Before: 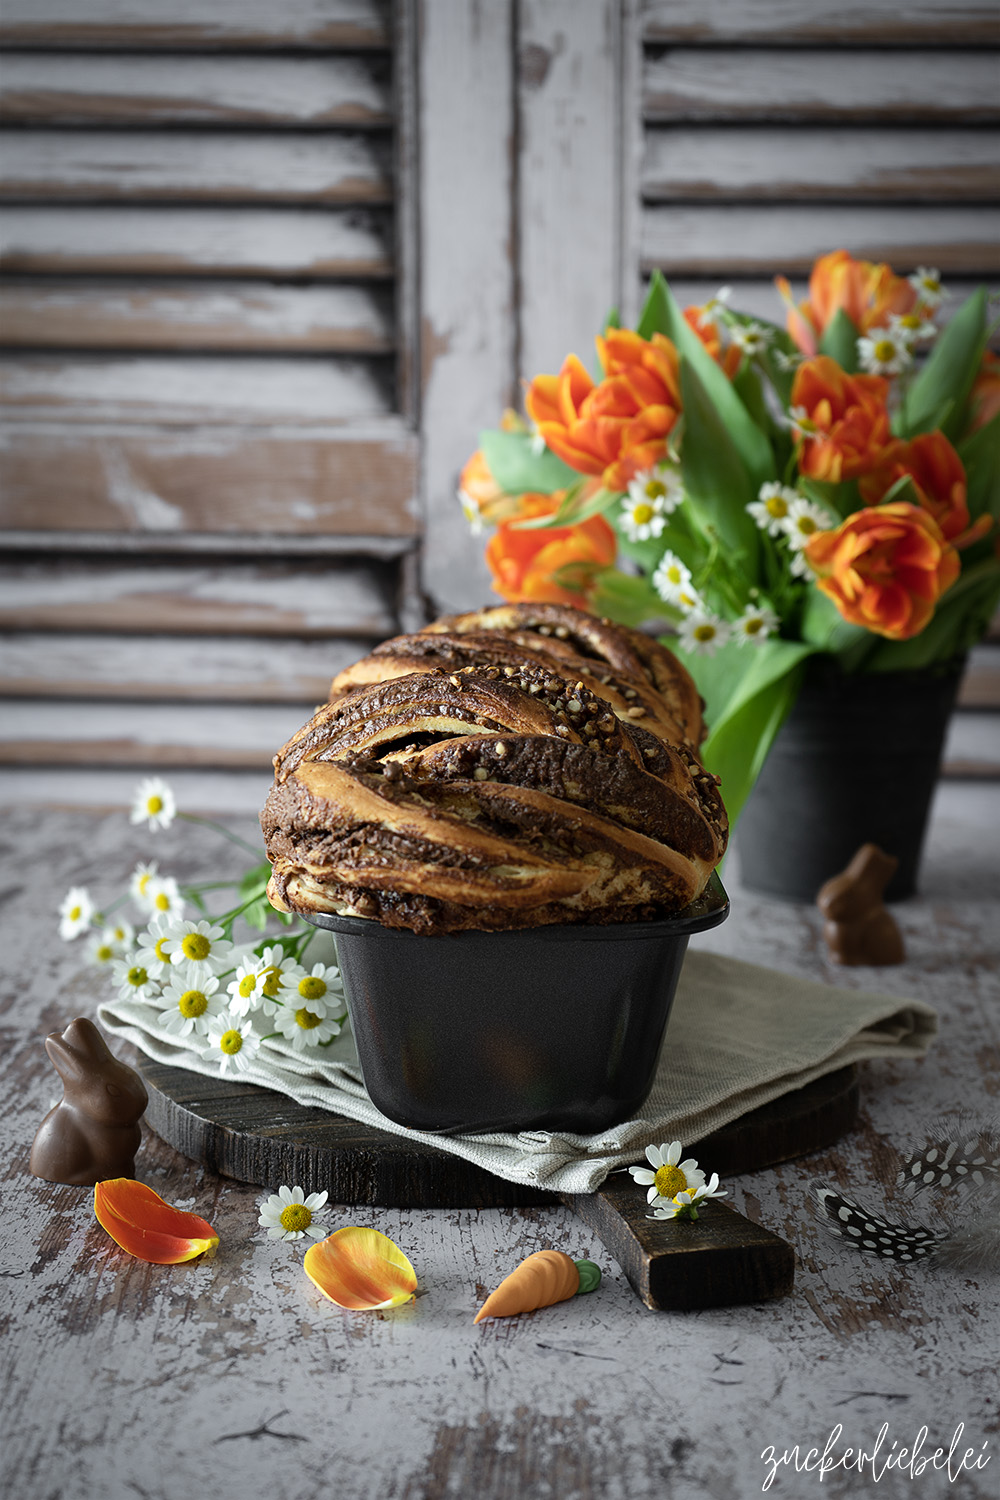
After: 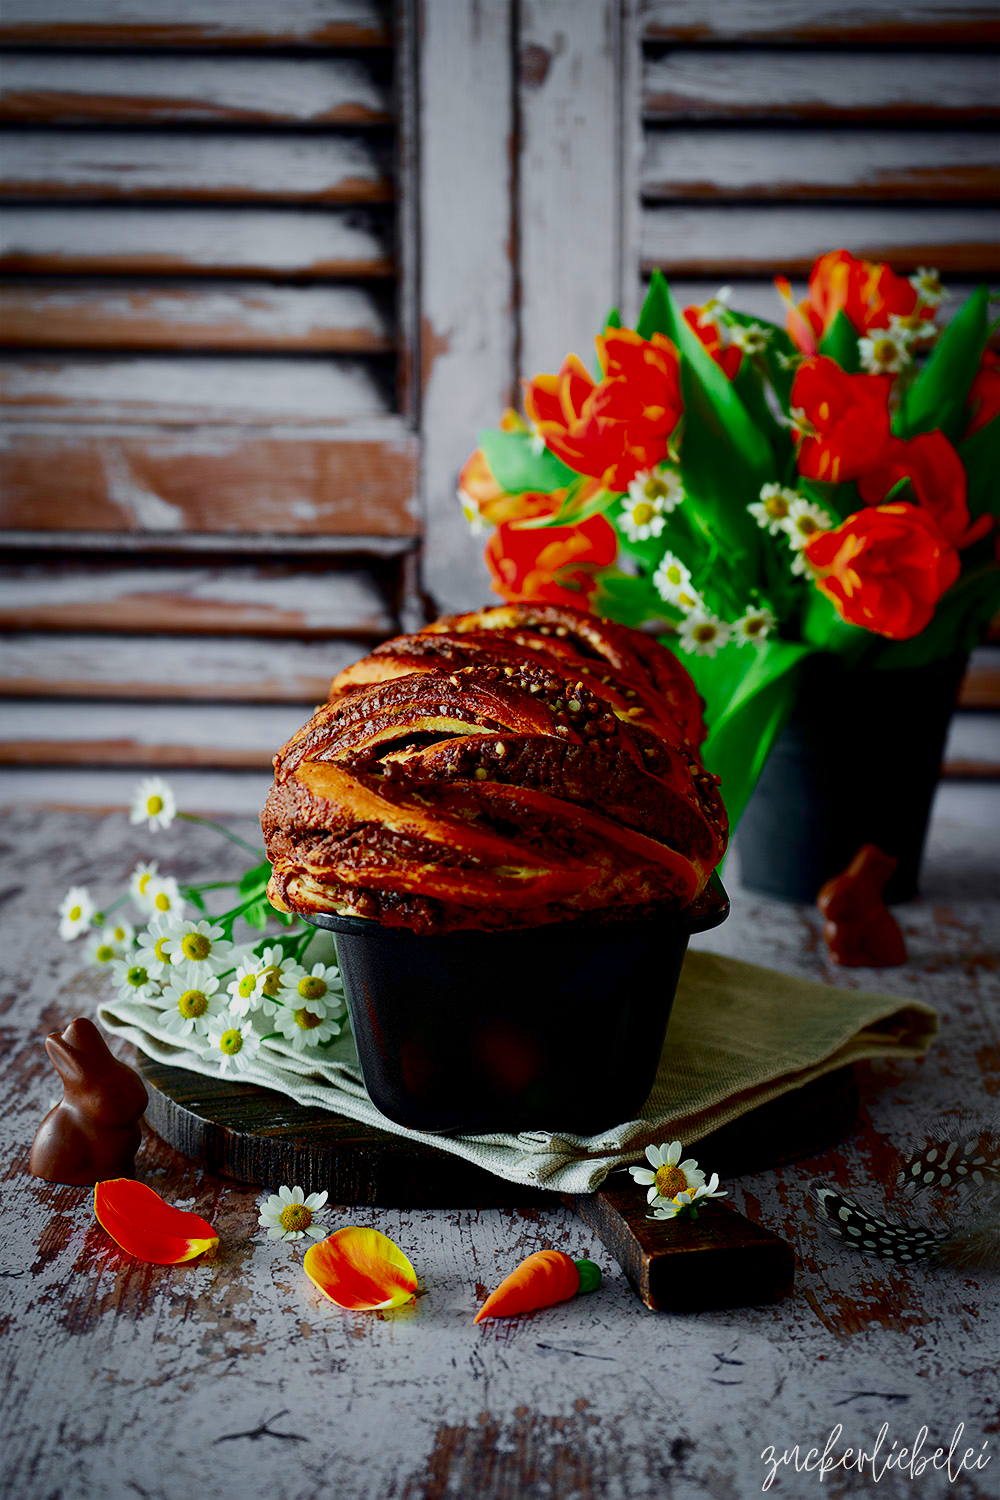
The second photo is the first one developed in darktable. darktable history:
exposure: black level correction 0, exposure 0.889 EV, compensate highlight preservation false
tone equalizer: -8 EV -0.713 EV, -7 EV -0.733 EV, -6 EV -0.573 EV, -5 EV -0.386 EV, -3 EV 0.379 EV, -2 EV 0.6 EV, -1 EV 0.698 EV, +0 EV 0.748 EV
contrast brightness saturation: brightness -0.993, saturation 0.983
filmic rgb: black relative exposure -7.18 EV, white relative exposure 5.36 EV, hardness 3.03
